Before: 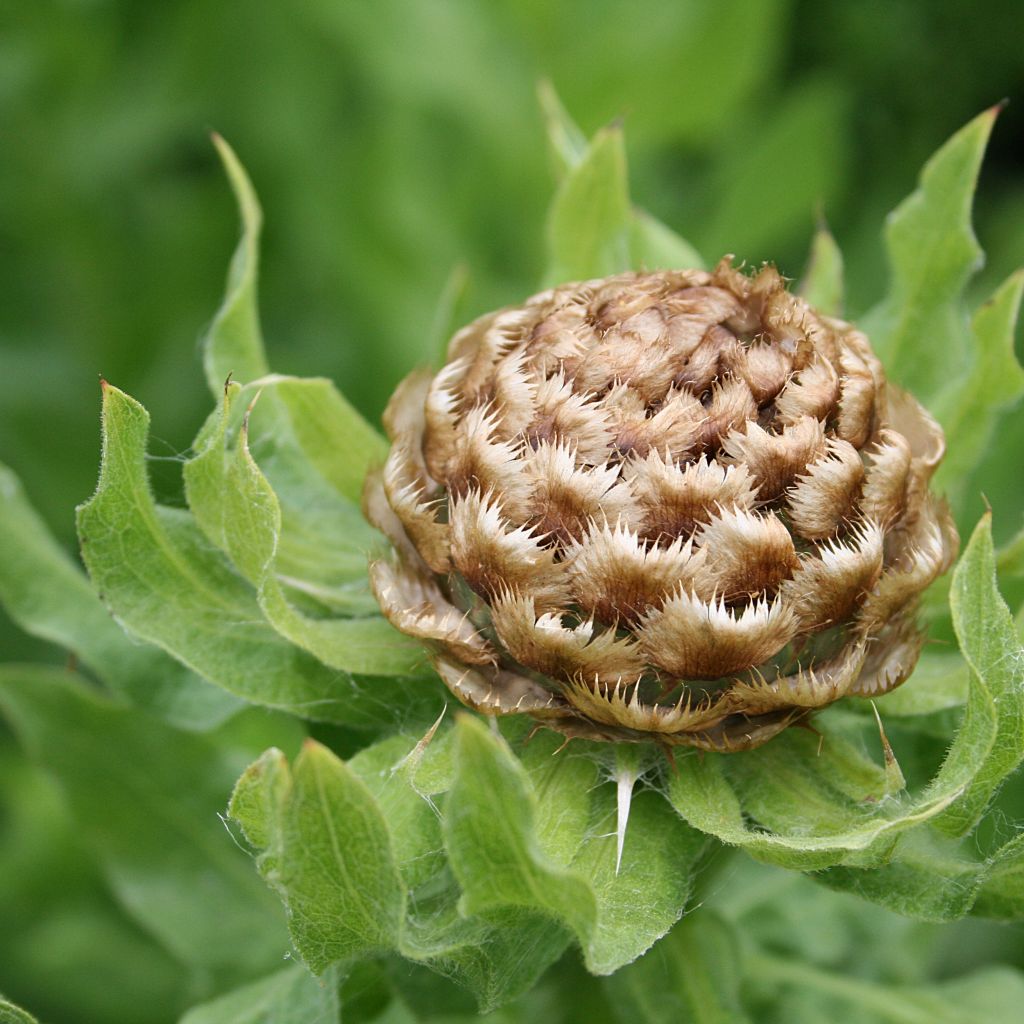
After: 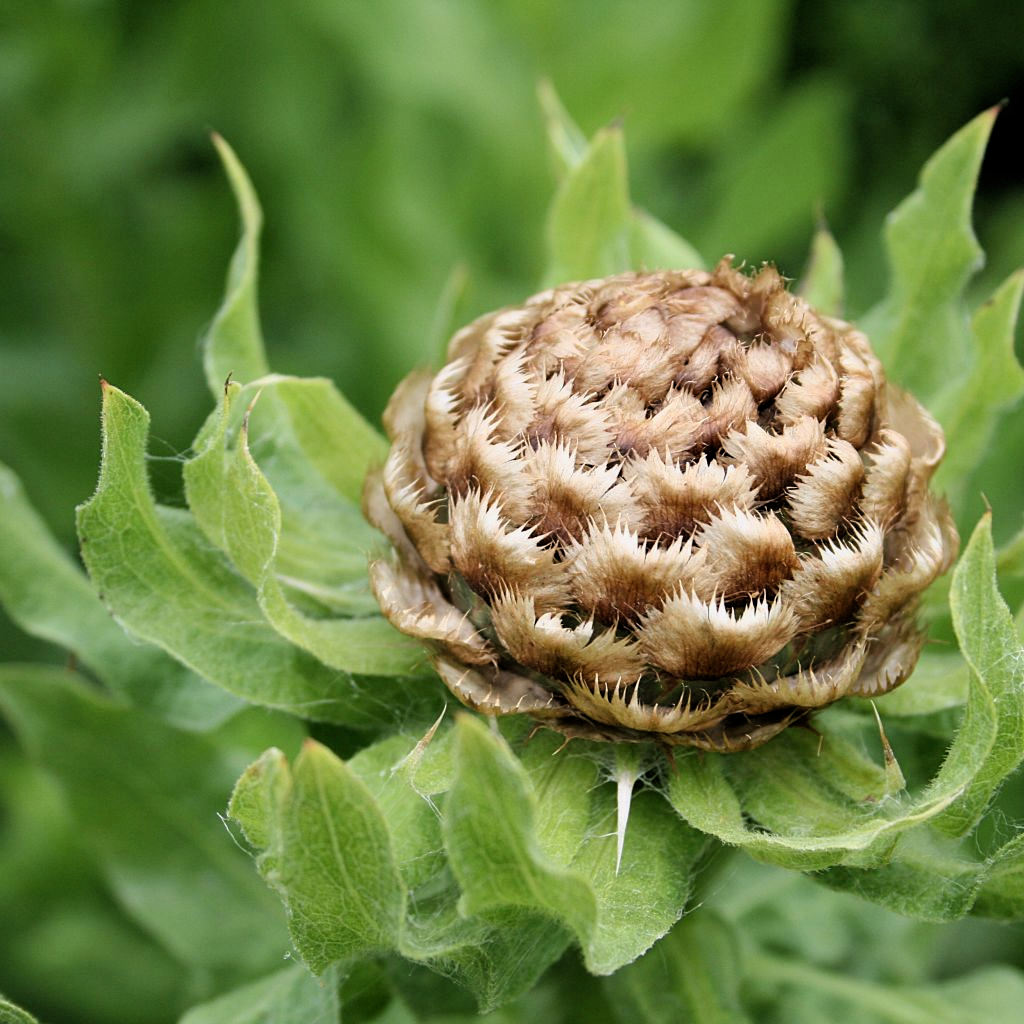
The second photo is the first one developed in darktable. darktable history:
filmic rgb: black relative exposure -6.33 EV, white relative exposure 2.8 EV, threshold 3 EV, target black luminance 0%, hardness 4.57, latitude 67.51%, contrast 1.277, shadows ↔ highlights balance -3.24%, preserve chrominance max RGB, color science v6 (2022), iterations of high-quality reconstruction 0, contrast in shadows safe, contrast in highlights safe, enable highlight reconstruction true
